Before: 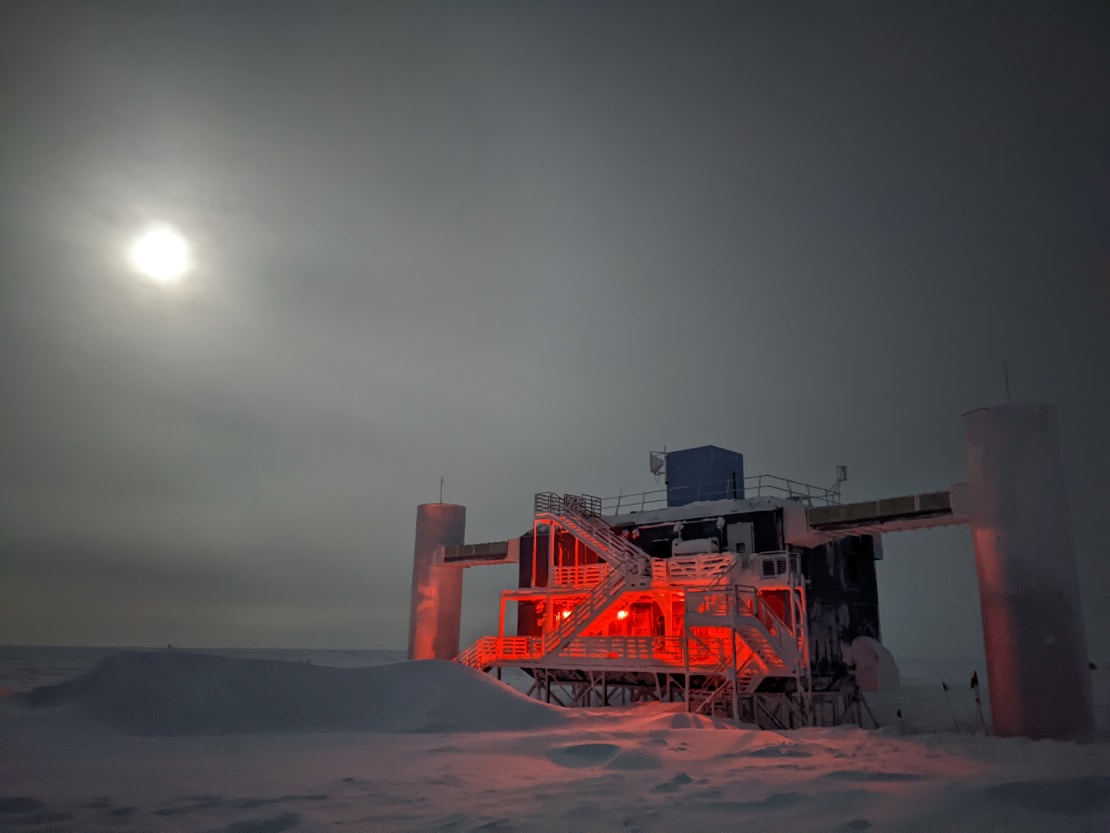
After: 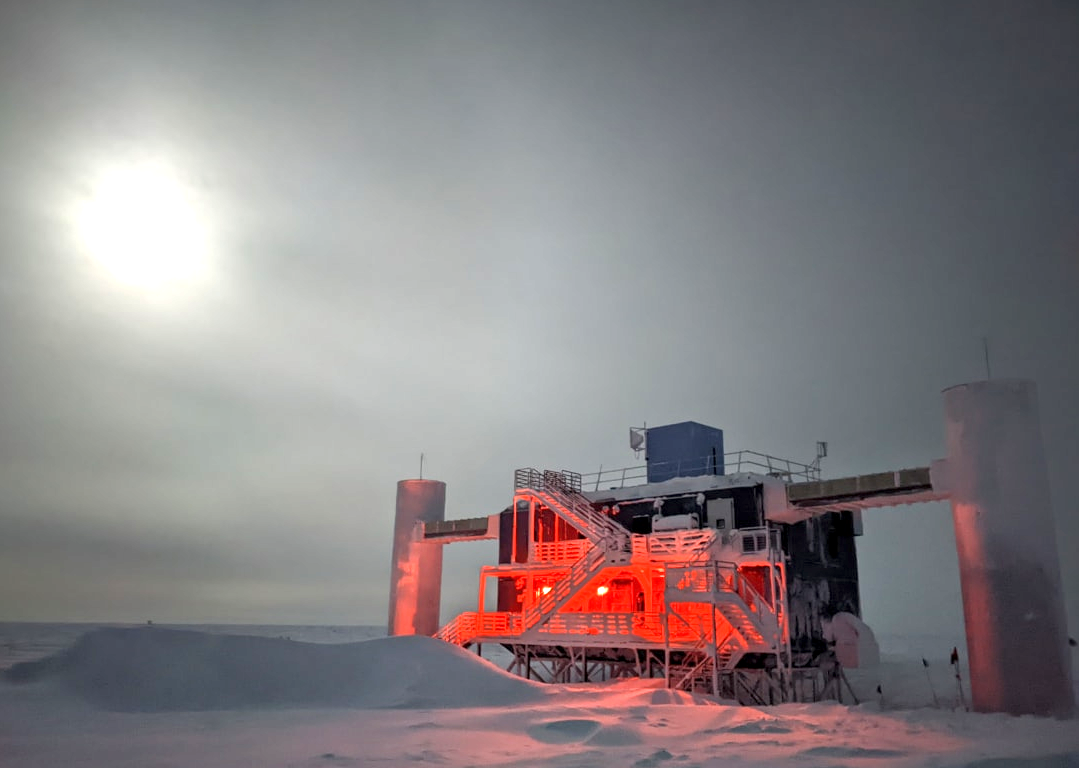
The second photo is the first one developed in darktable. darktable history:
crop: left 1.887%, top 2.908%, right 0.879%, bottom 4.889%
local contrast: highlights 107%, shadows 99%, detail 119%, midtone range 0.2
exposure: exposure 1.226 EV, compensate highlight preservation false
